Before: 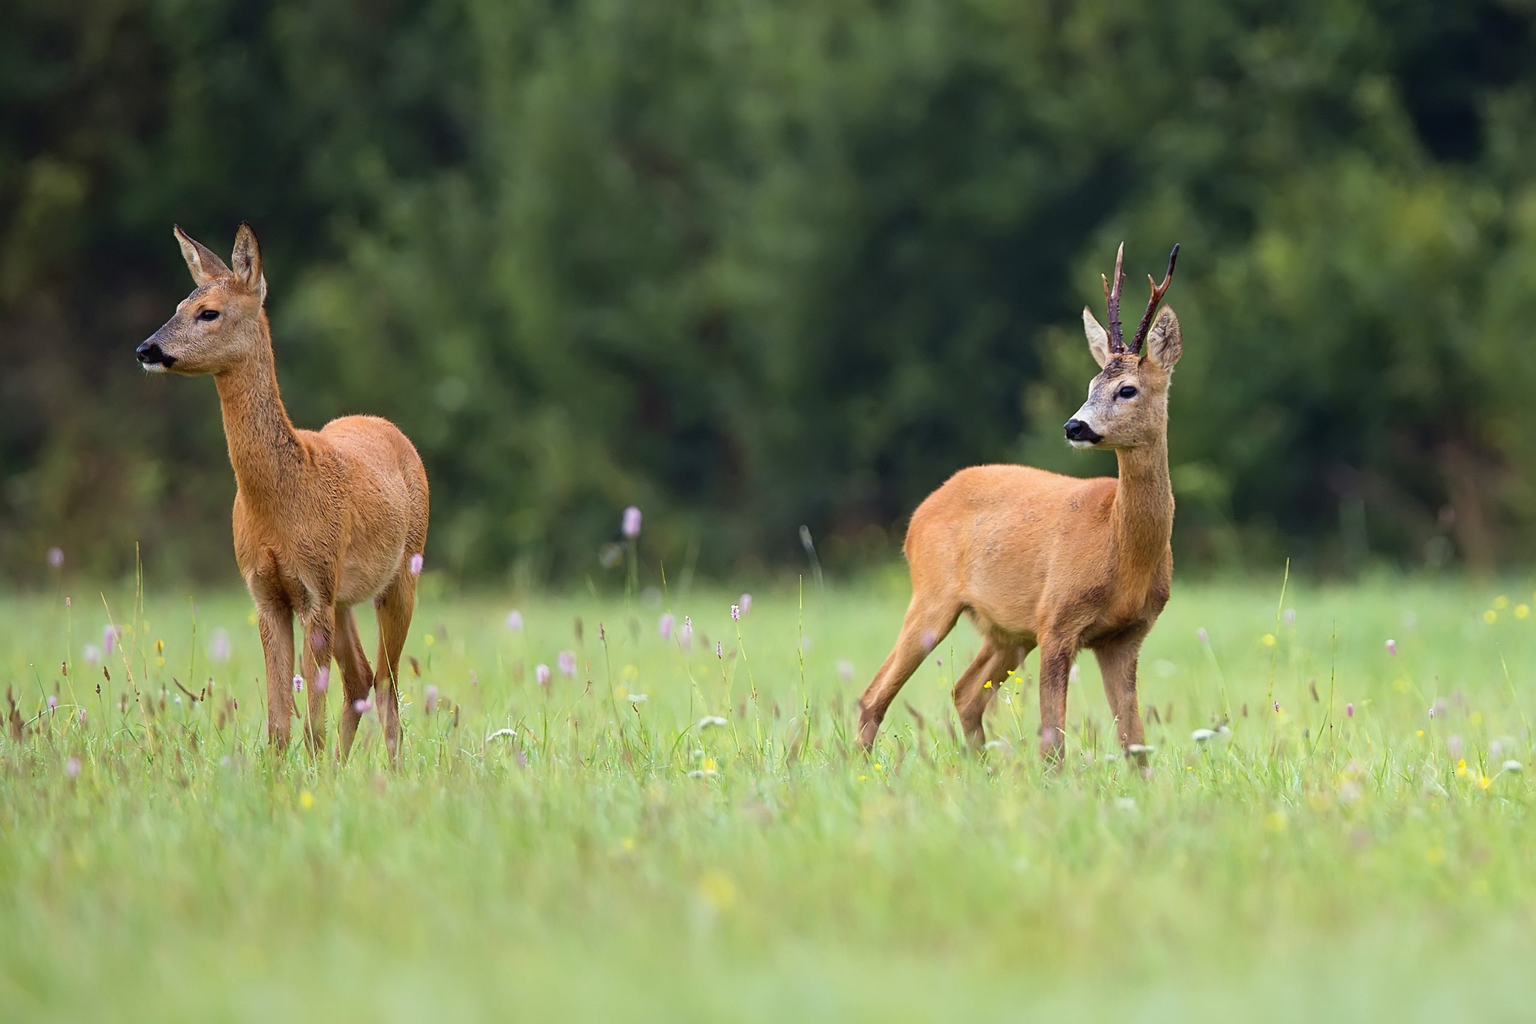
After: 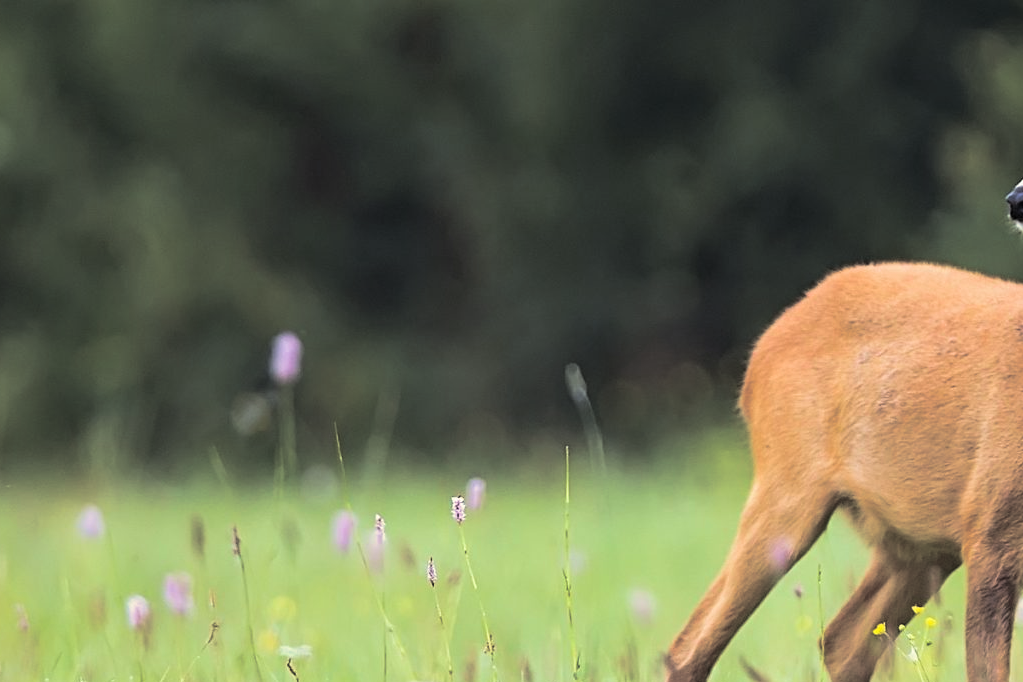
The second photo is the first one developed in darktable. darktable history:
velvia: strength 21.76%
white balance: emerald 1
split-toning: shadows › hue 43.2°, shadows › saturation 0, highlights › hue 50.4°, highlights › saturation 1
crop: left 30%, top 30%, right 30%, bottom 30%
